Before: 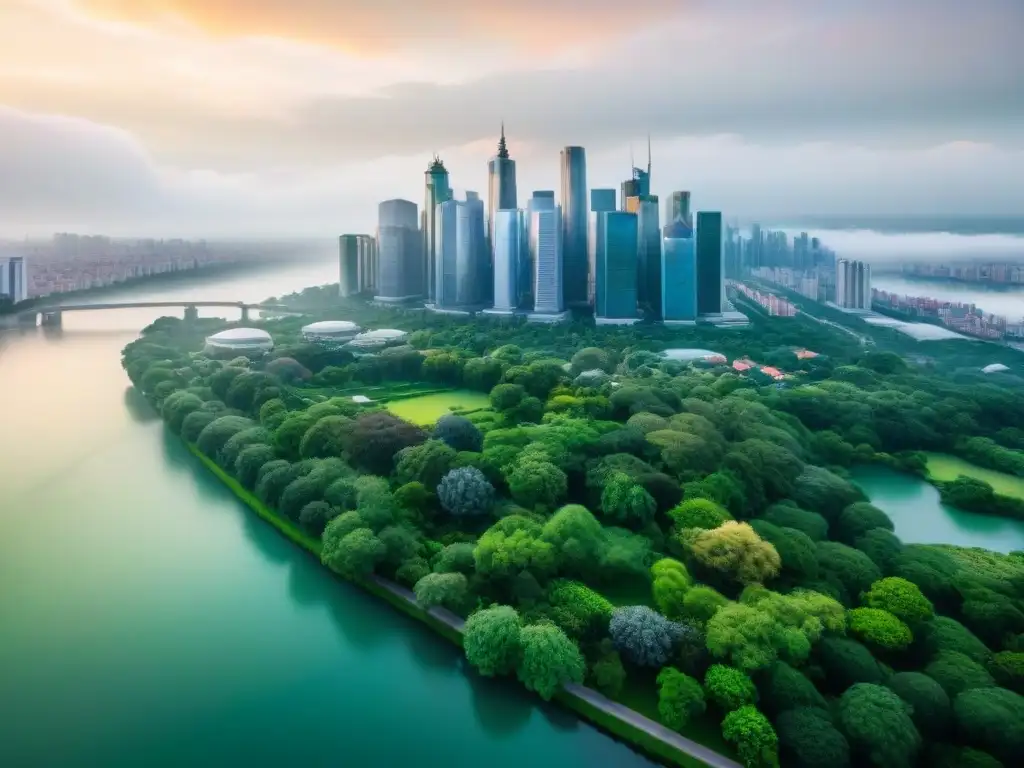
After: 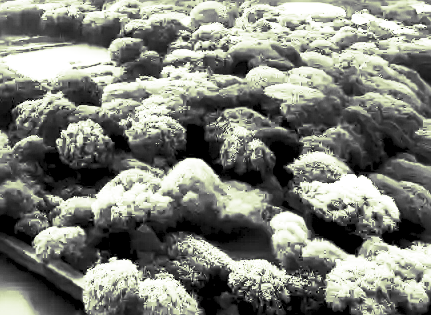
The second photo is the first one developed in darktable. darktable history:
crop: left 37.221%, top 45.169%, right 20.63%, bottom 13.777%
white balance: red 1.05, blue 1.072
sharpen: on, module defaults
tone equalizer: -8 EV -0.417 EV, -7 EV -0.389 EV, -6 EV -0.333 EV, -5 EV -0.222 EV, -3 EV 0.222 EV, -2 EV 0.333 EV, -1 EV 0.389 EV, +0 EV 0.417 EV, edges refinement/feathering 500, mask exposure compensation -1.57 EV, preserve details no
split-toning: shadows › hue 290.82°, shadows › saturation 0.34, highlights › saturation 0.38, balance 0, compress 50%
exposure: black level correction 0.01, exposure 1 EV, compensate highlight preservation false
contrast brightness saturation: contrast 0.53, brightness 0.47, saturation -1
